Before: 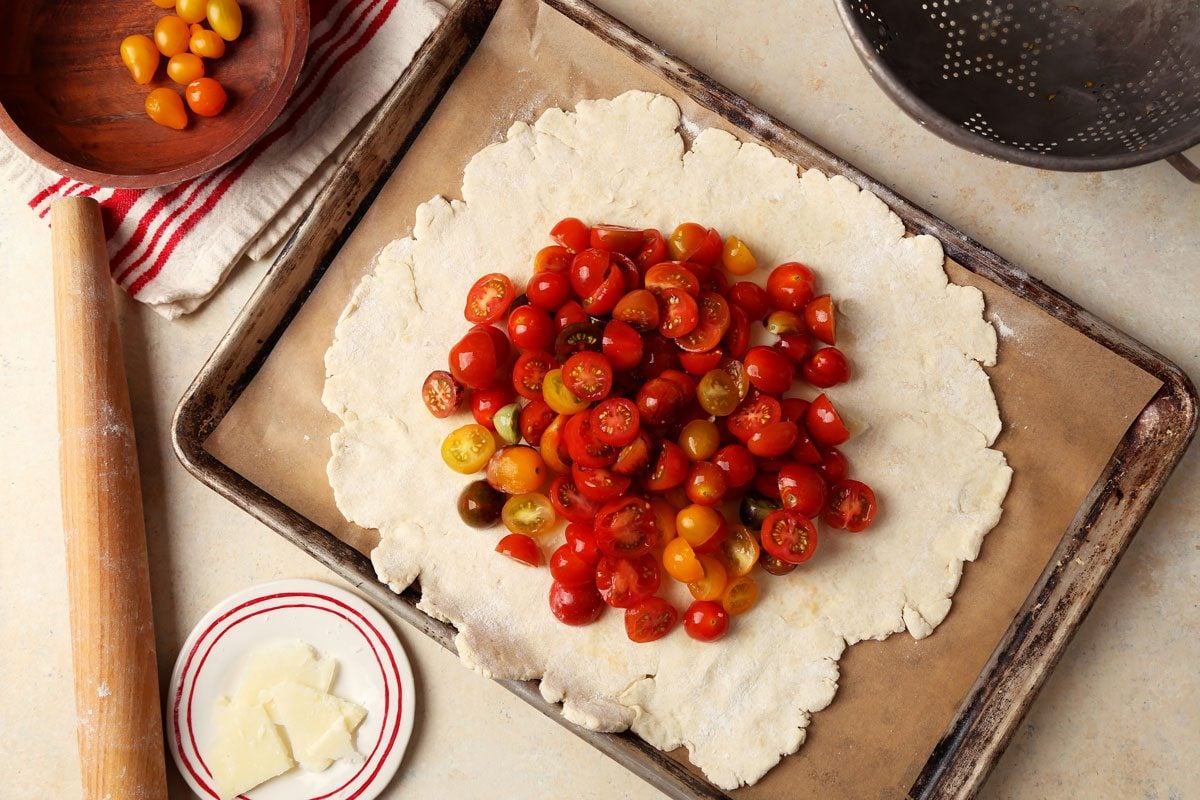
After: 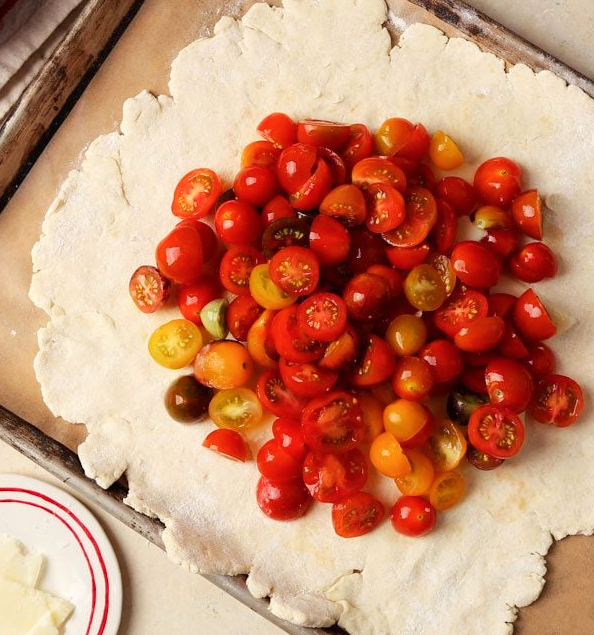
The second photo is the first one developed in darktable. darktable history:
tone equalizer: on, module defaults
crop and rotate: angle 0.017°, left 24.409%, top 13.13%, right 26.053%, bottom 7.437%
color balance rgb: perceptual saturation grading › global saturation -0.043%, perceptual brilliance grading › mid-tones 10.237%, perceptual brilliance grading › shadows 14.612%
